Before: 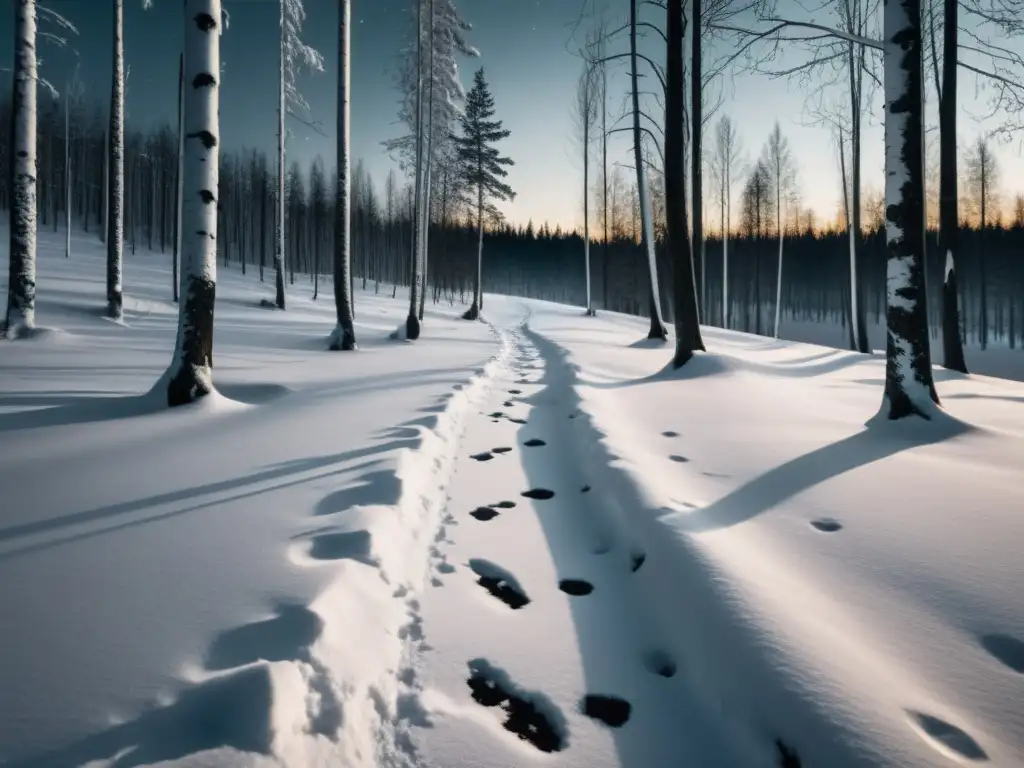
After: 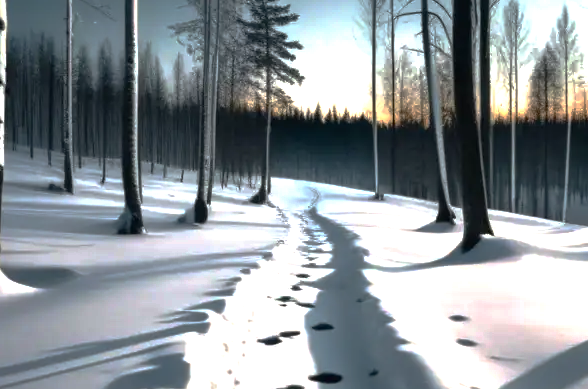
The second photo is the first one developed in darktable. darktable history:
tone equalizer: -8 EV -0.781 EV, -7 EV -0.724 EV, -6 EV -0.571 EV, -5 EV -0.416 EV, -3 EV 0.384 EV, -2 EV 0.6 EV, -1 EV 0.676 EV, +0 EV 0.744 EV, smoothing diameter 24.9%, edges refinement/feathering 11.3, preserve details guided filter
crop: left 20.737%, top 15.152%, right 21.786%, bottom 34.136%
base curve: curves: ch0 [(0, 0) (0.826, 0.587) (1, 1)], preserve colors none
